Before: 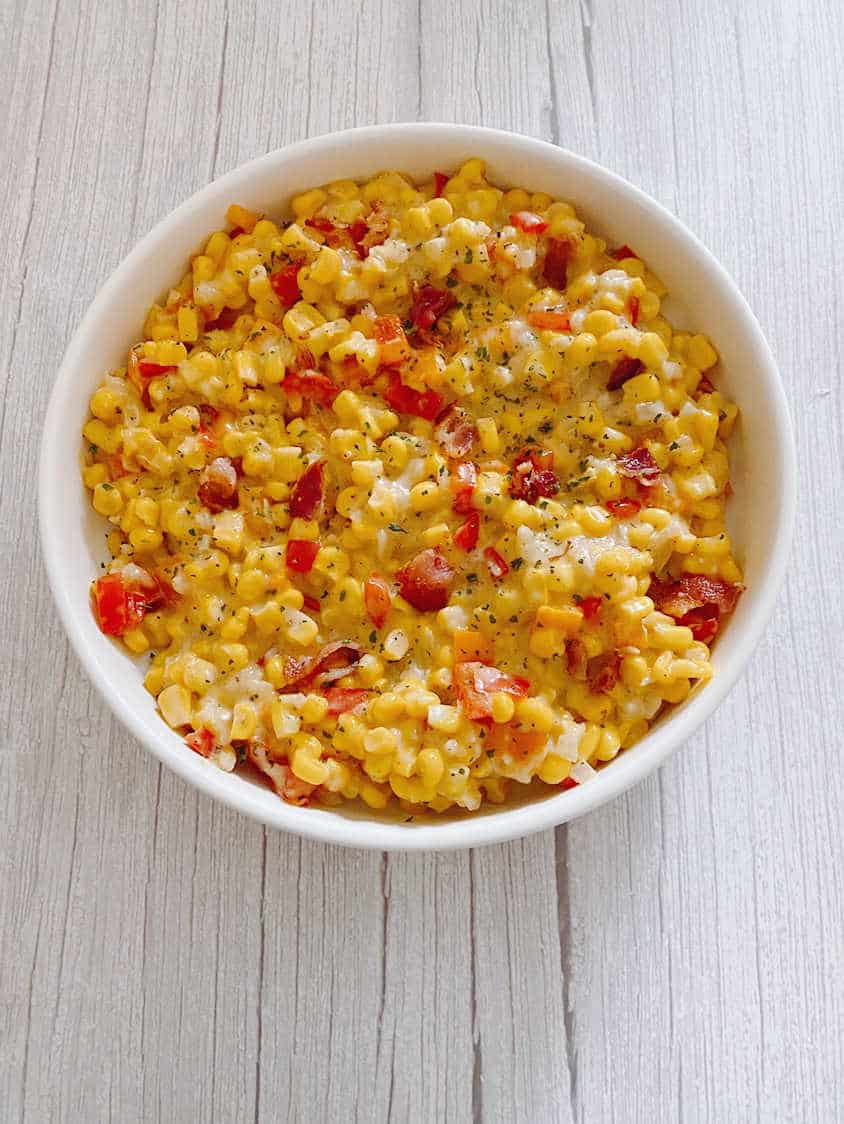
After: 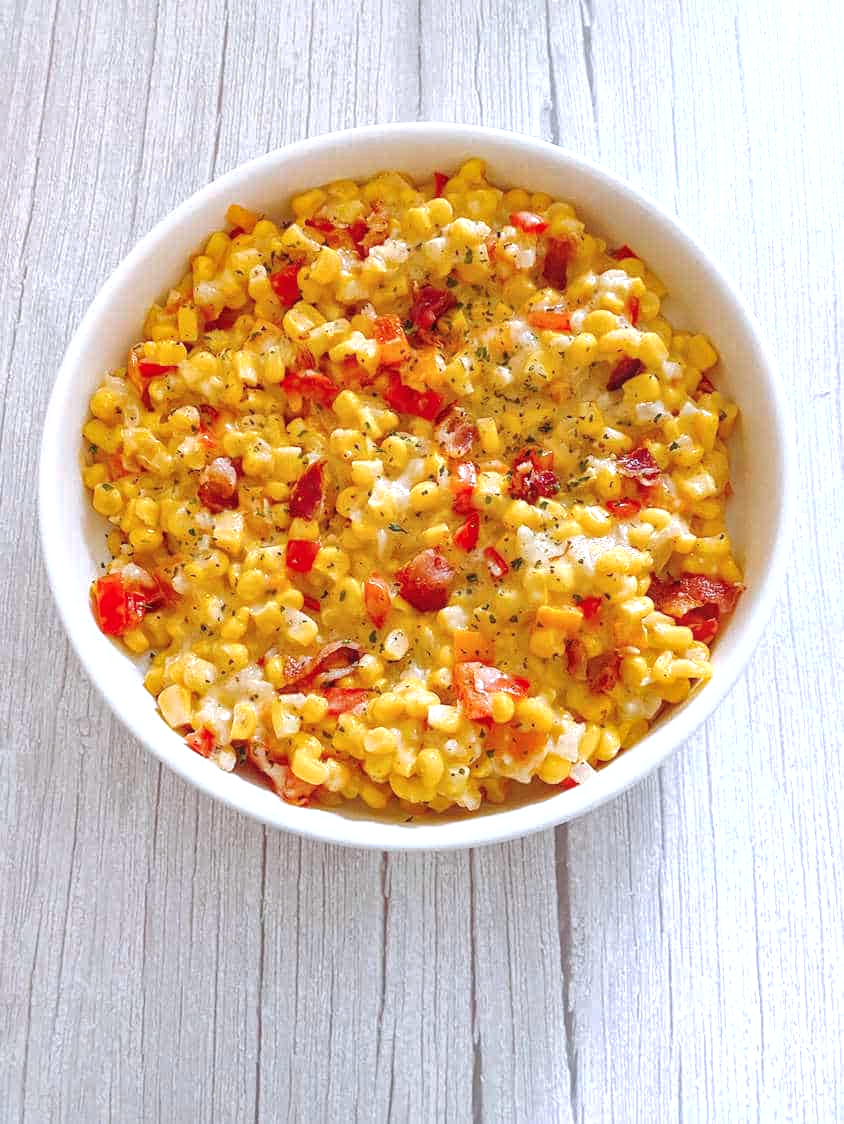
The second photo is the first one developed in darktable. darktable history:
local contrast: detail 110%
shadows and highlights: shadows -20, white point adjustment -2, highlights -35
color correction: highlights a* -0.772, highlights b* -8.92
exposure: exposure 0.6 EV, compensate highlight preservation false
